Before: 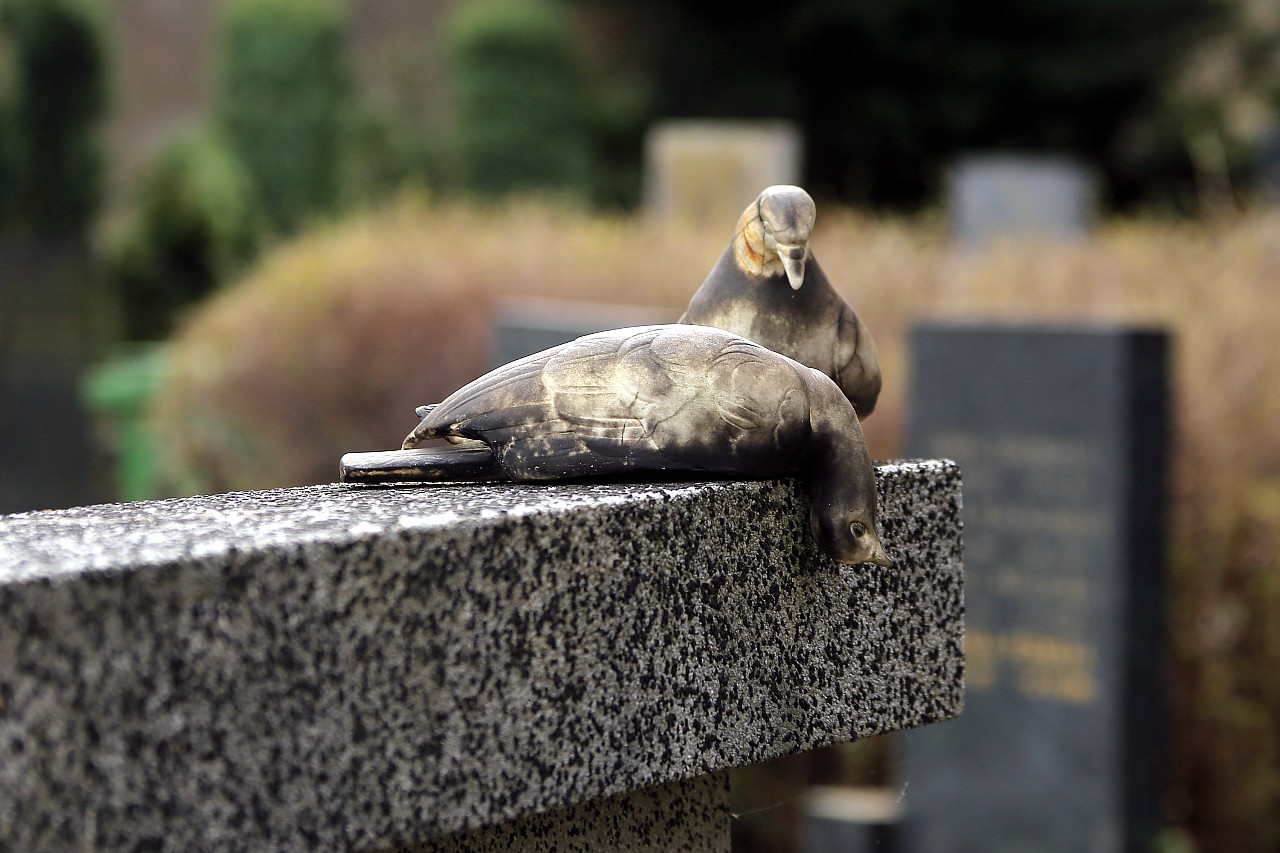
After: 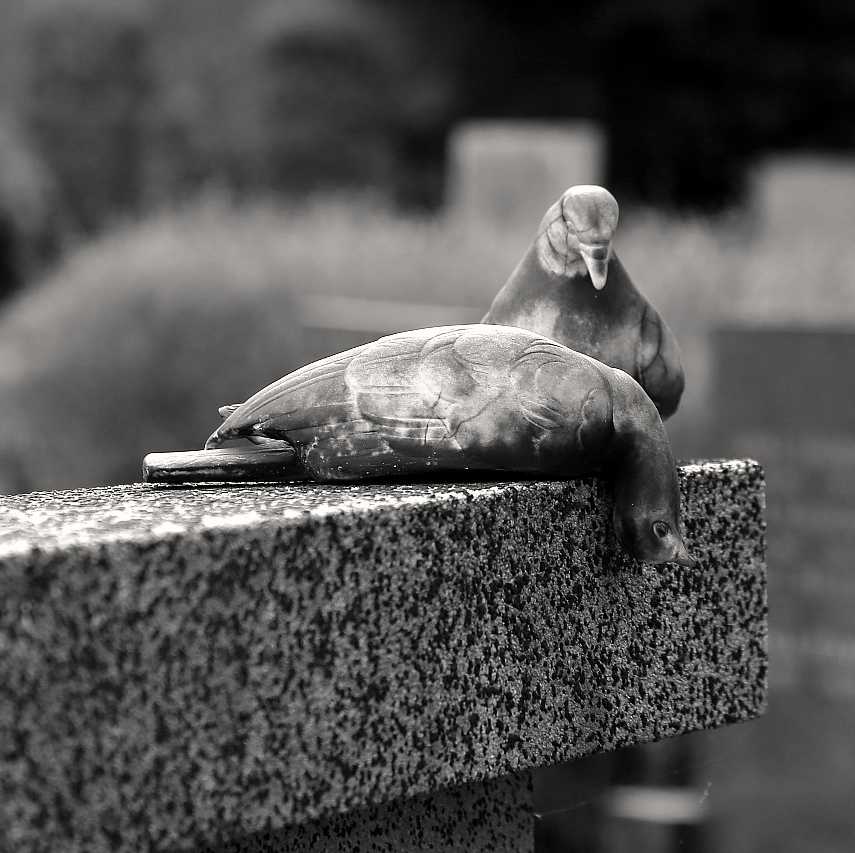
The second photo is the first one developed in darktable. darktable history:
color balance rgb: highlights gain › chroma 1.102%, highlights gain › hue 67.21°, perceptual saturation grading › global saturation 20%, perceptual saturation grading › highlights -25.65%, perceptual saturation grading › shadows 25.274%
shadows and highlights: radius 93.34, shadows -14.66, white point adjustment 0.29, highlights 32.17, compress 48.31%, soften with gaussian
crop: left 15.414%, right 17.73%
color calibration: output gray [0.25, 0.35, 0.4, 0], x 0.37, y 0.382, temperature 4302.5 K
